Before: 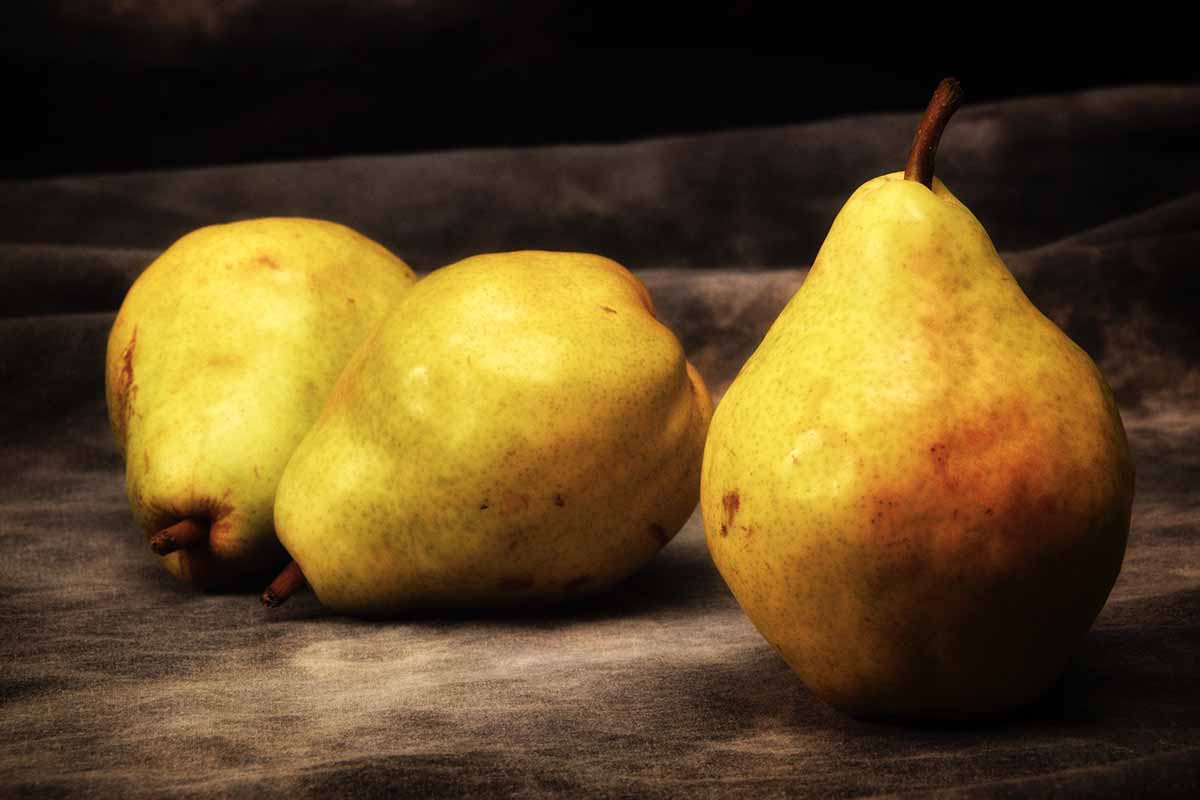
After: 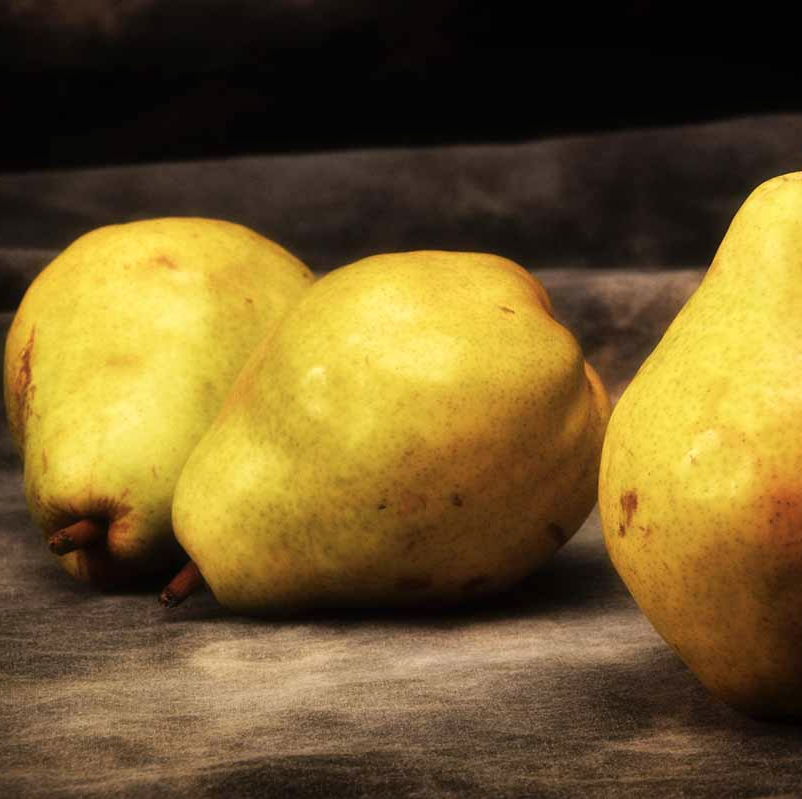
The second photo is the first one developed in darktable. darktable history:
crop and rotate: left 8.527%, right 24.591%
haze removal: strength -0.1, compatibility mode true, adaptive false
